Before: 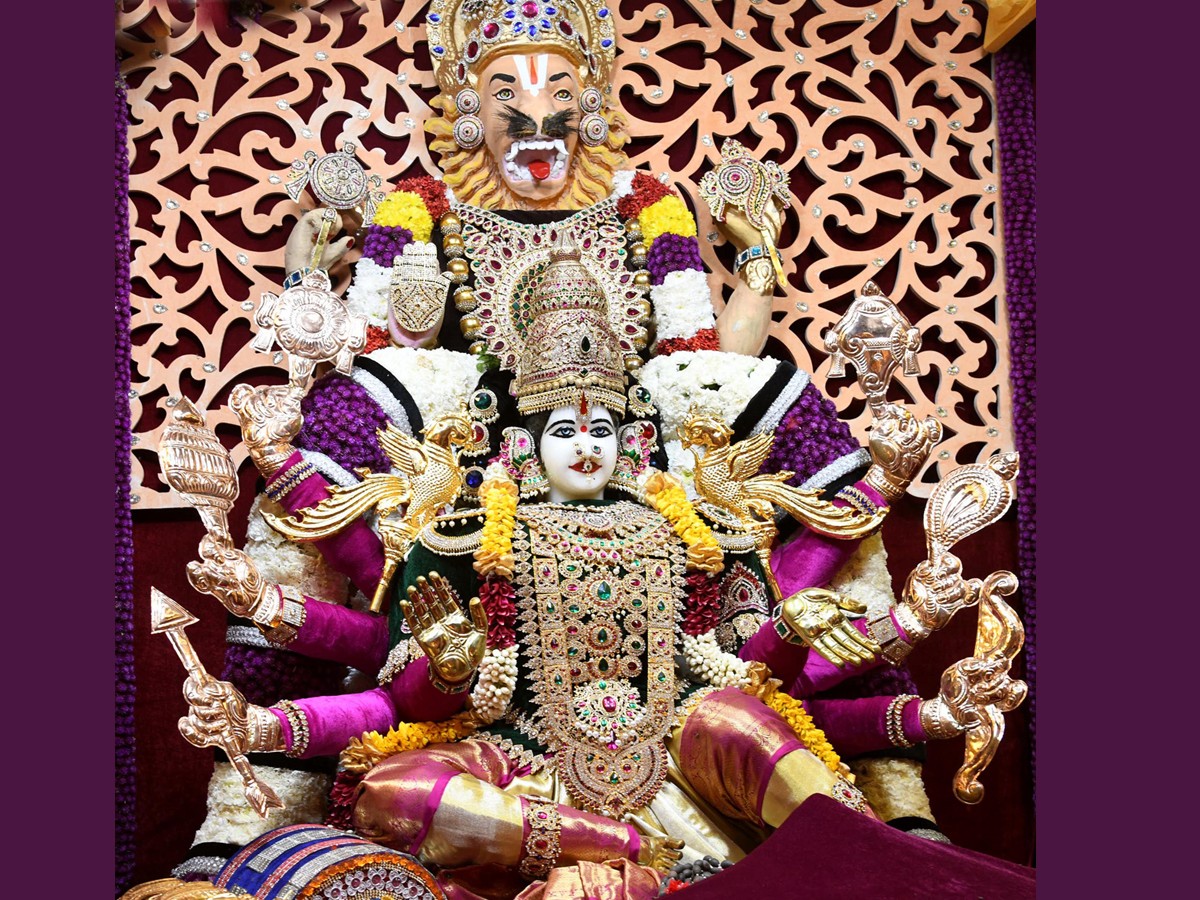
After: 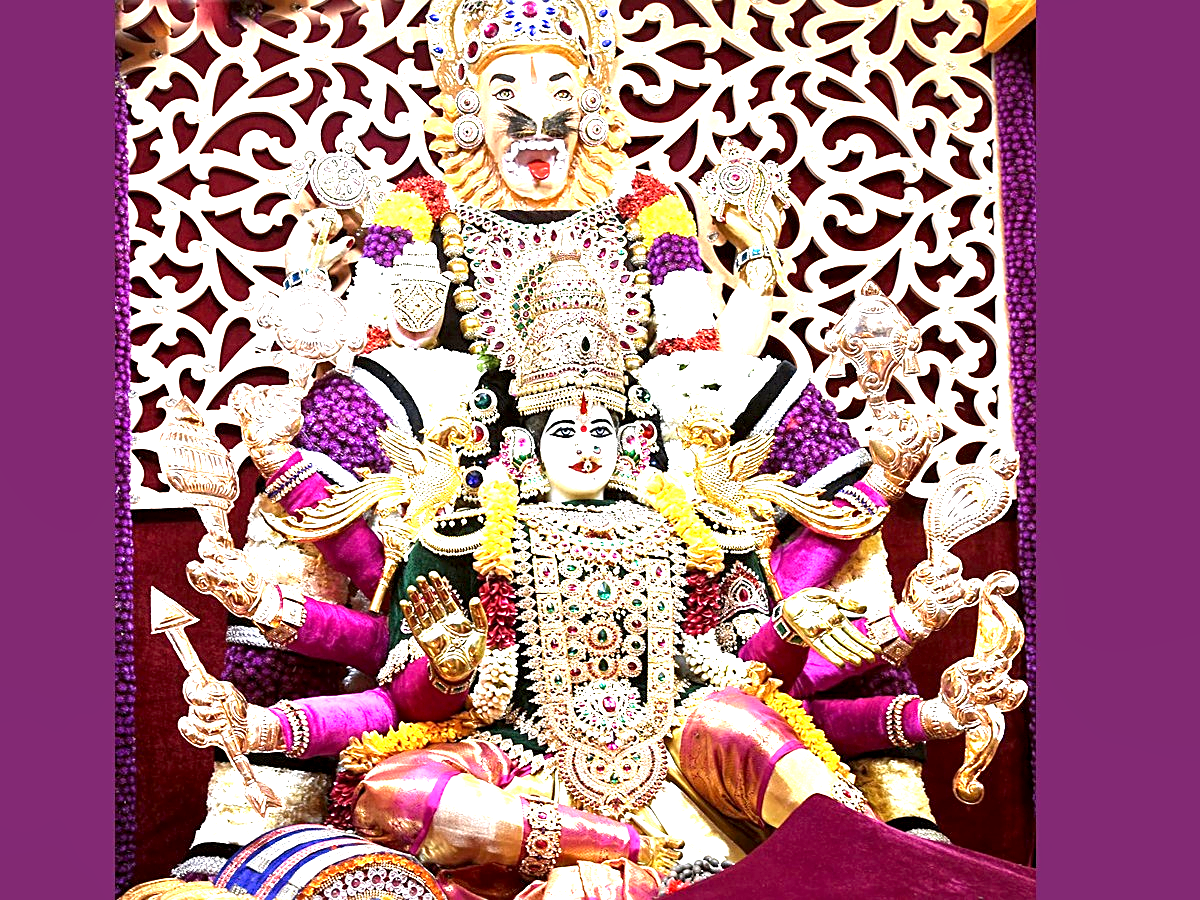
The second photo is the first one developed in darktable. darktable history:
exposure: black level correction 0.001, exposure 1.735 EV, compensate exposure bias true, compensate highlight preservation false
local contrast: highlights 104%, shadows 102%, detail 120%, midtone range 0.2
sharpen: on, module defaults
